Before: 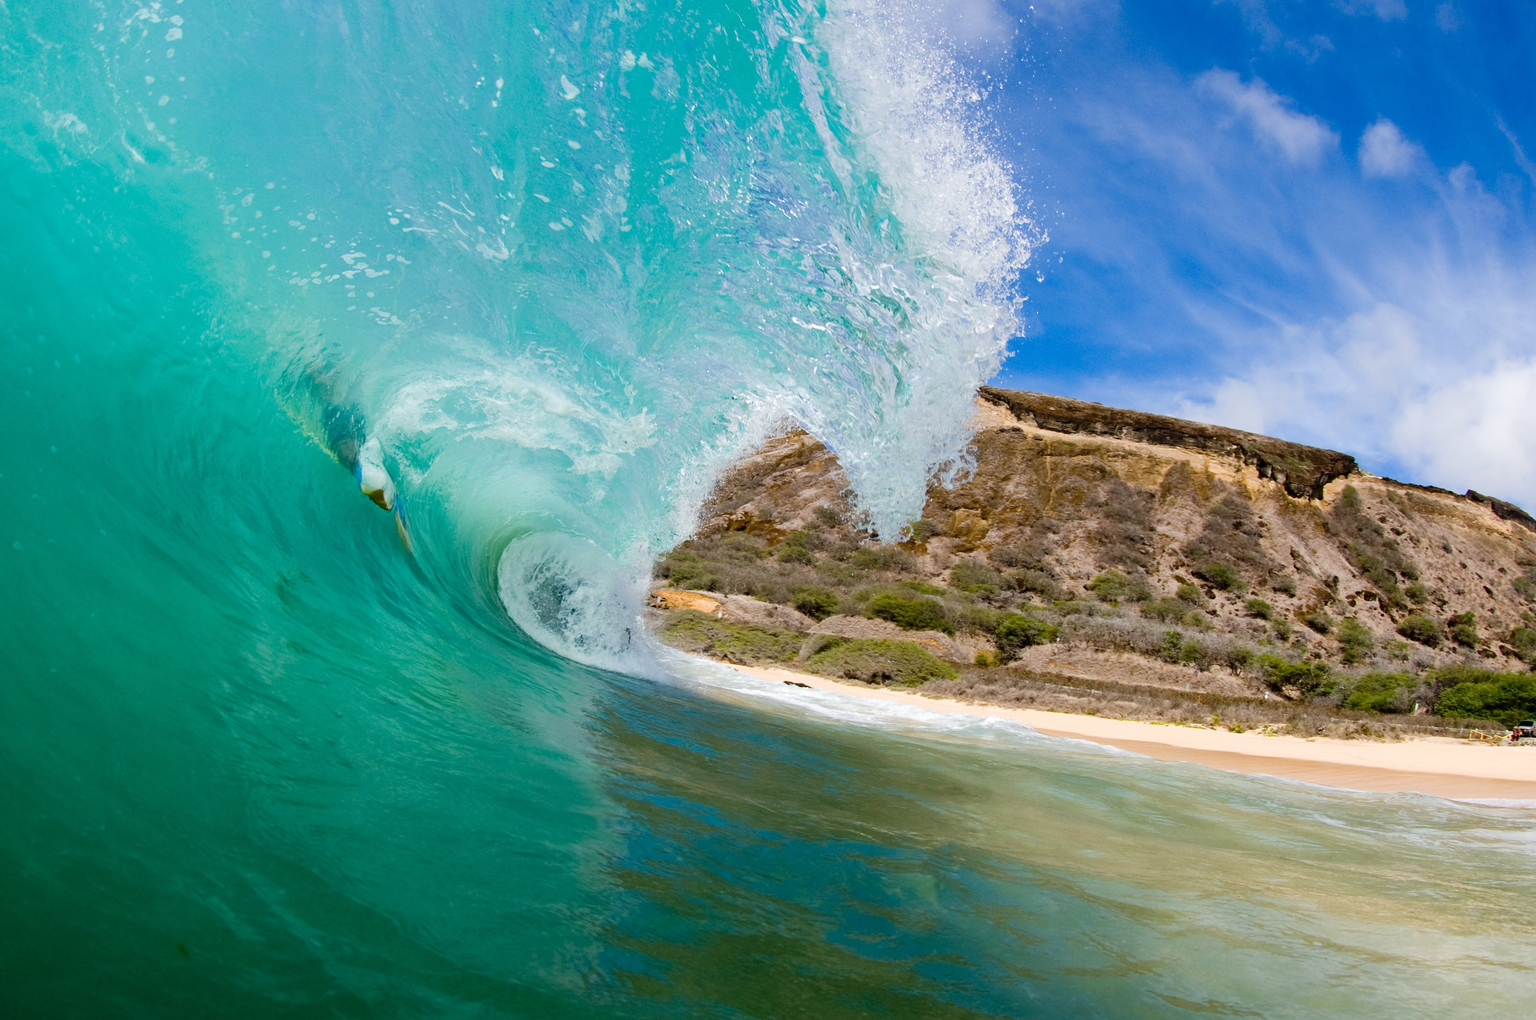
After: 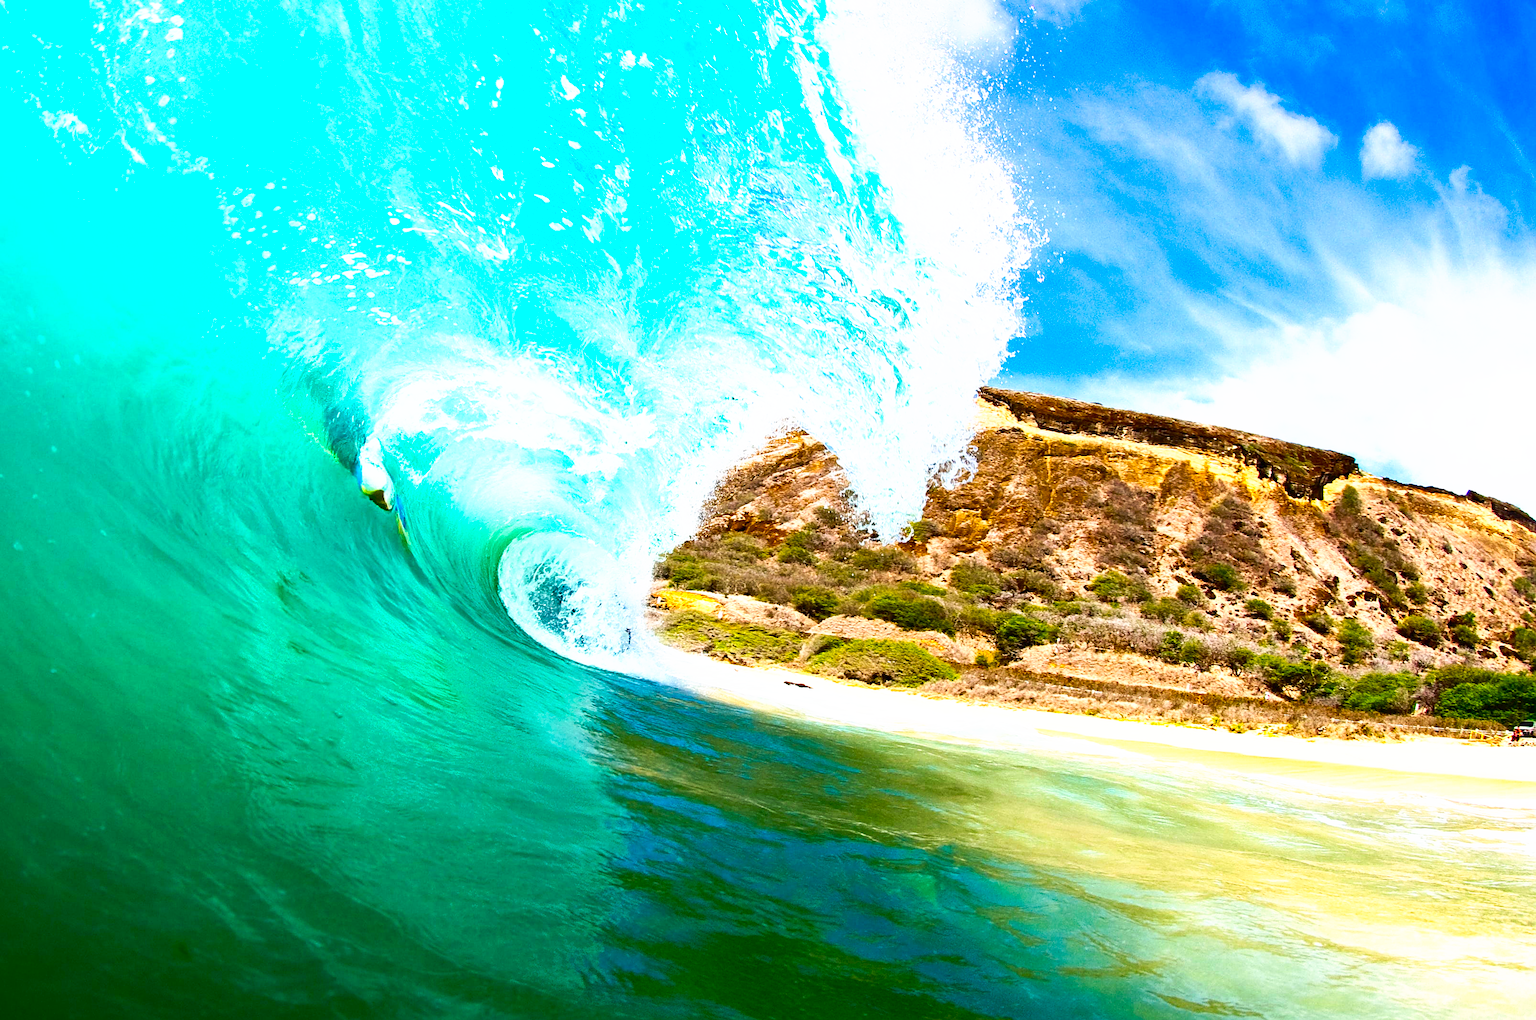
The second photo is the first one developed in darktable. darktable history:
tone curve: curves: ch0 [(0, 0) (0.003, 0.032) (0.011, 0.036) (0.025, 0.049) (0.044, 0.075) (0.069, 0.112) (0.1, 0.151) (0.136, 0.197) (0.177, 0.241) (0.224, 0.295) (0.277, 0.355) (0.335, 0.429) (0.399, 0.512) (0.468, 0.607) (0.543, 0.702) (0.623, 0.796) (0.709, 0.903) (0.801, 0.987) (0.898, 0.997) (1, 1)], preserve colors none
contrast brightness saturation: contrast 0.26, brightness 0.02, saturation 0.87
sharpen: on, module defaults
color balance rgb: on, module defaults
